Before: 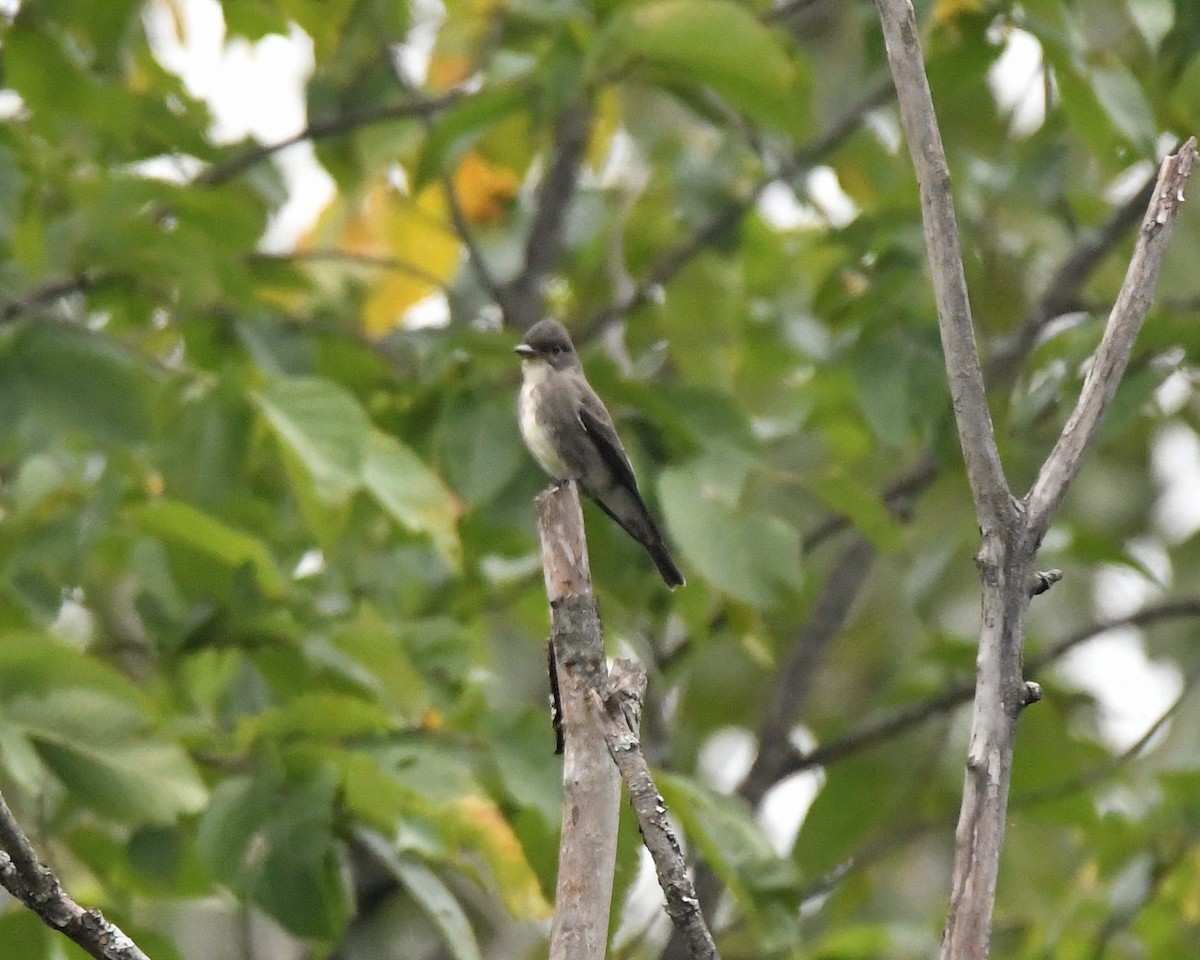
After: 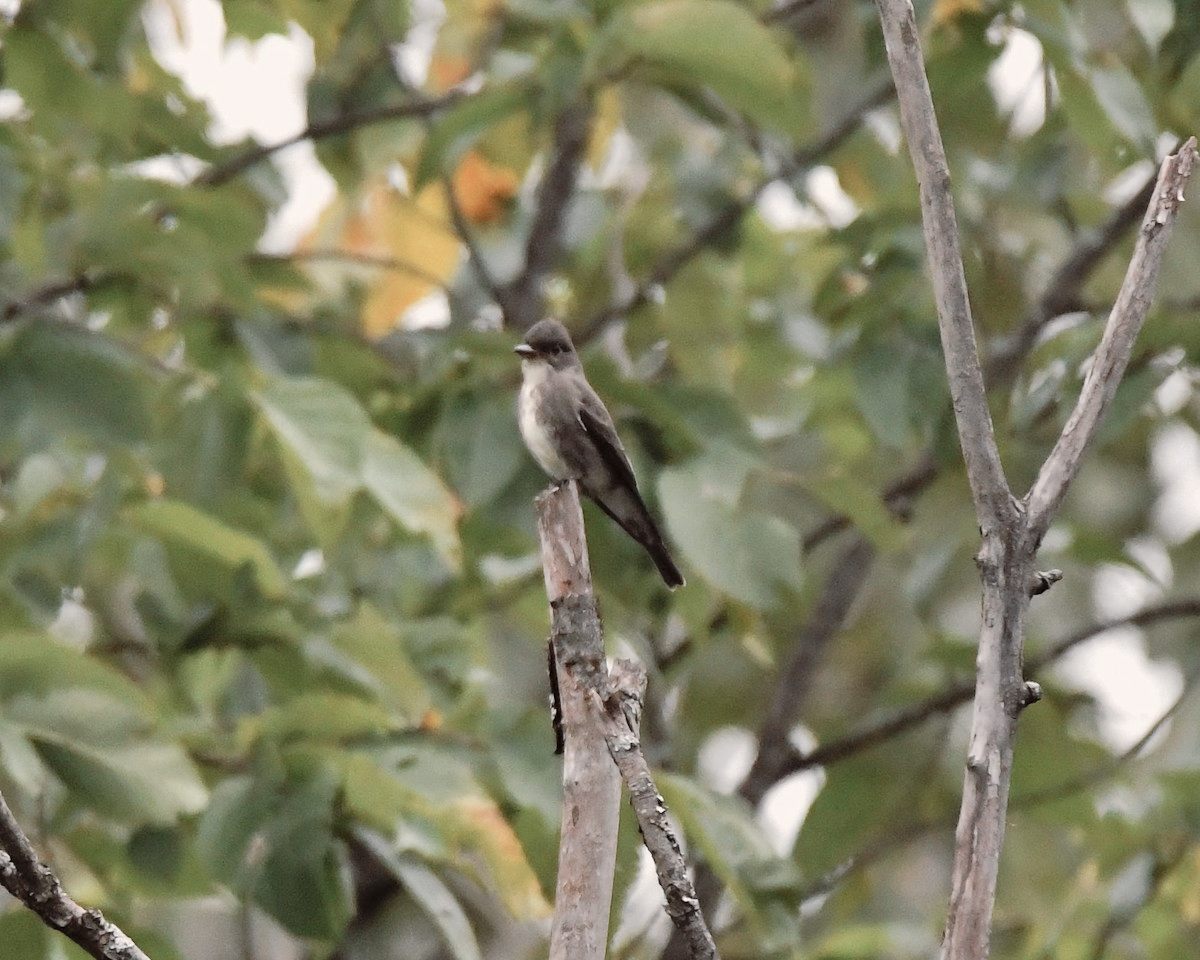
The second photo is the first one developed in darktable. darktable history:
tone curve: curves: ch0 [(0, 0) (0.003, 0.005) (0.011, 0.006) (0.025, 0.013) (0.044, 0.027) (0.069, 0.042) (0.1, 0.06) (0.136, 0.085) (0.177, 0.118) (0.224, 0.171) (0.277, 0.239) (0.335, 0.314) (0.399, 0.394) (0.468, 0.473) (0.543, 0.552) (0.623, 0.64) (0.709, 0.718) (0.801, 0.801) (0.898, 0.882) (1, 1)], preserve colors none
color look up table: target L [95.72, 93.06, 83.14, 83, 80.98, 80.1, 74.69, 57.47, 52.12, 39.62, 10.66, 200.49, 82.85, 76.01, 62.82, 51.35, 45.63, 42.46, 51.68, 52.15, 39.34, 40.3, 36.84, 29.98, 19.67, 11.87, 78.24, 66.21, 57.51, 44.77, 39.64, 57.12, 56.1, 53.76, 35.8, 43.37, 40.71, 34.05, 25.29, 25.59, 23.46, 16, 9.719, 2.54, 95.85, 87.81, 60.99, 58.5, 12.57], target a [-13.63, -20.98, 4.447, -40.49, -40.52, -16.29, -31.56, 6.407, -29.88, -18.86, -6.995, 0, 12.66, 5.22, 44.95, 44.08, 62.27, 59.37, 27.09, 28.72, 53.97, 54.49, 6.75, 13.93, 30.19, 22.75, 11.7, 35.69, 42.2, 56.77, 56.75, 15.97, -10.17, 1.518, 50.17, 1.692, 8.4, 26.73, 37, 34.7, 2.891, 27.29, 31.09, 7.016, -6.142, -30.29, -14.25, -20.64, -2.011], target b [29.41, 1.837, 46.75, 33.82, 9.123, 16.41, -13.39, 36.18, 14.55, -6.676, 7.182, 0, 20.68, 12.48, 40.51, 20.18, 49.14, 28.41, 7.49, 28.96, 47.52, 48.16, 3.769, 21.95, 28.63, 12.92, -9.002, -2.532, -13.05, 9.751, -1.27, -24.23, -45.37, -24.59, 19.64, -52.76, -52.13, 0.545, -23.19, 23.71, -26.53, -12.52, -42.29, -12.74, -0.696, -16.72, -34.8, -23.51, -9.443], num patches 49
